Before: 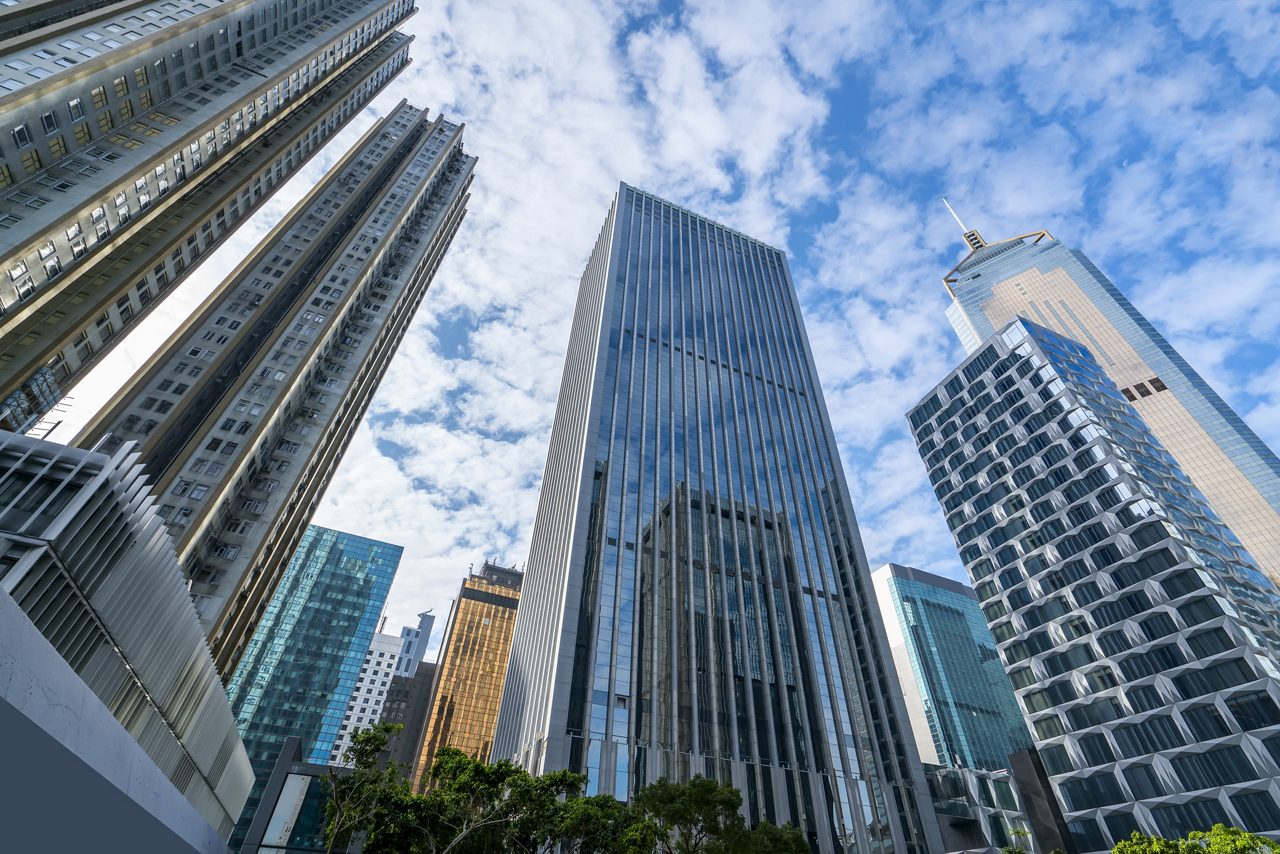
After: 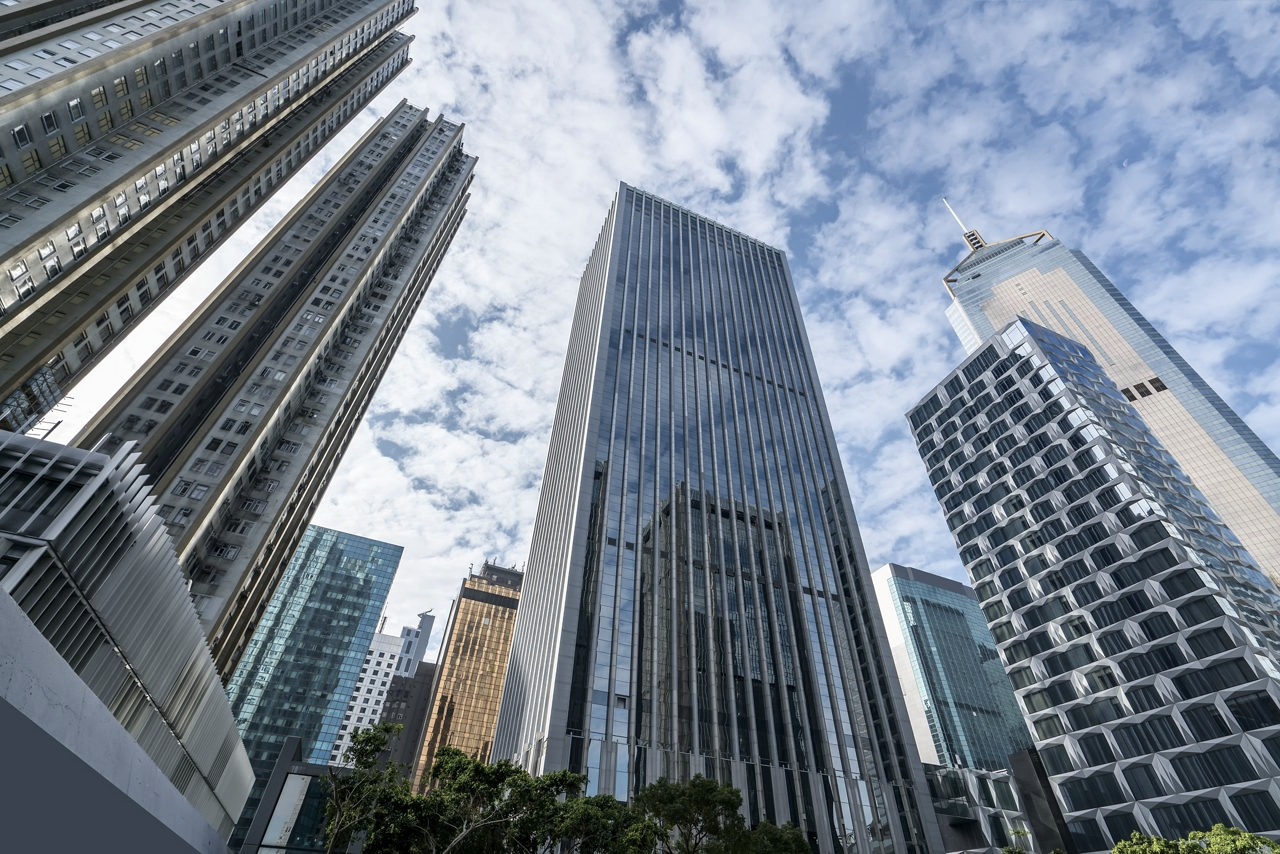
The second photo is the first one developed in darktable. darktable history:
contrast brightness saturation: contrast 0.098, saturation -0.367
